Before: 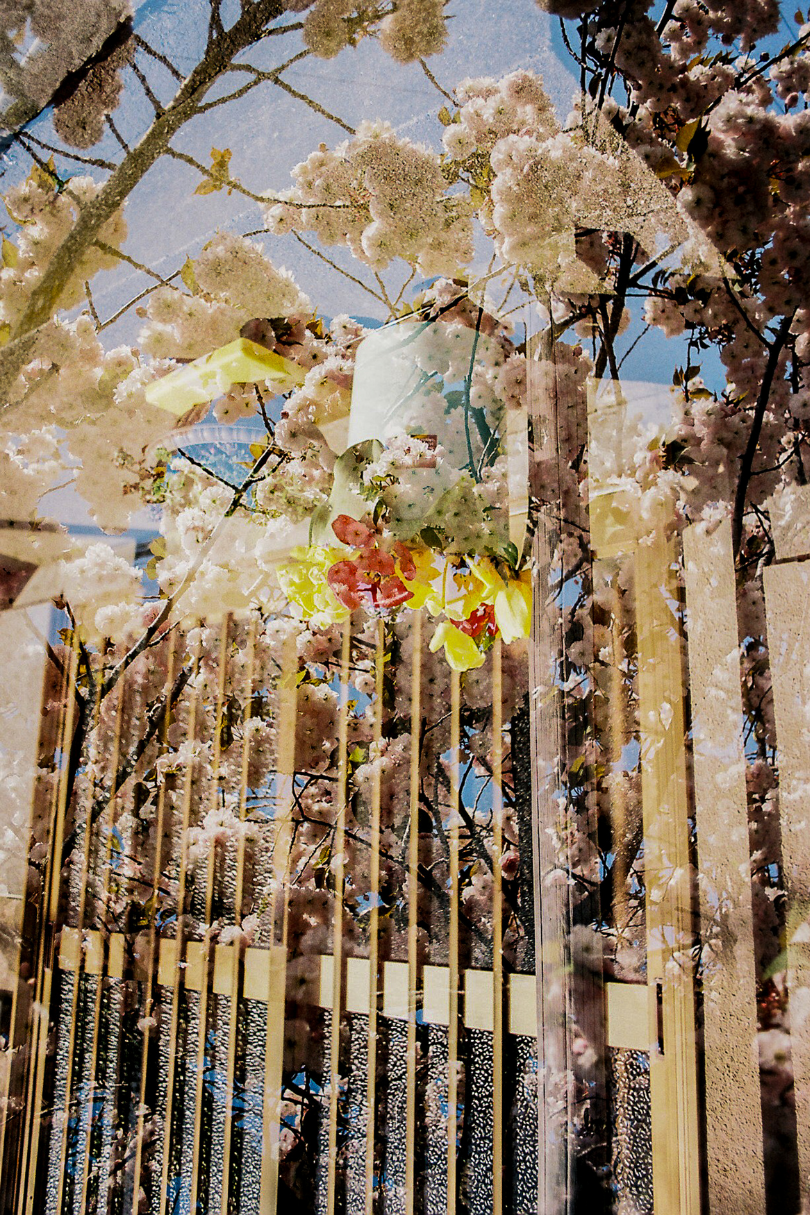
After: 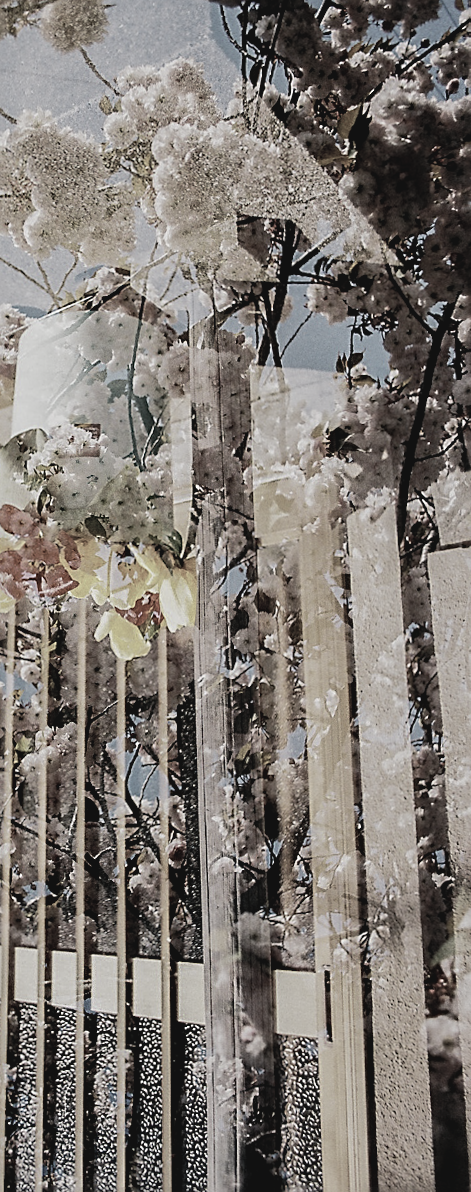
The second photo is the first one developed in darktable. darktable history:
color correction: saturation 0.3
crop: left 41.402%
white balance: emerald 1
sharpen: on, module defaults
rotate and perspective: rotation -0.45°, automatic cropping original format, crop left 0.008, crop right 0.992, crop top 0.012, crop bottom 0.988
contrast brightness saturation: contrast -0.1, saturation -0.1
